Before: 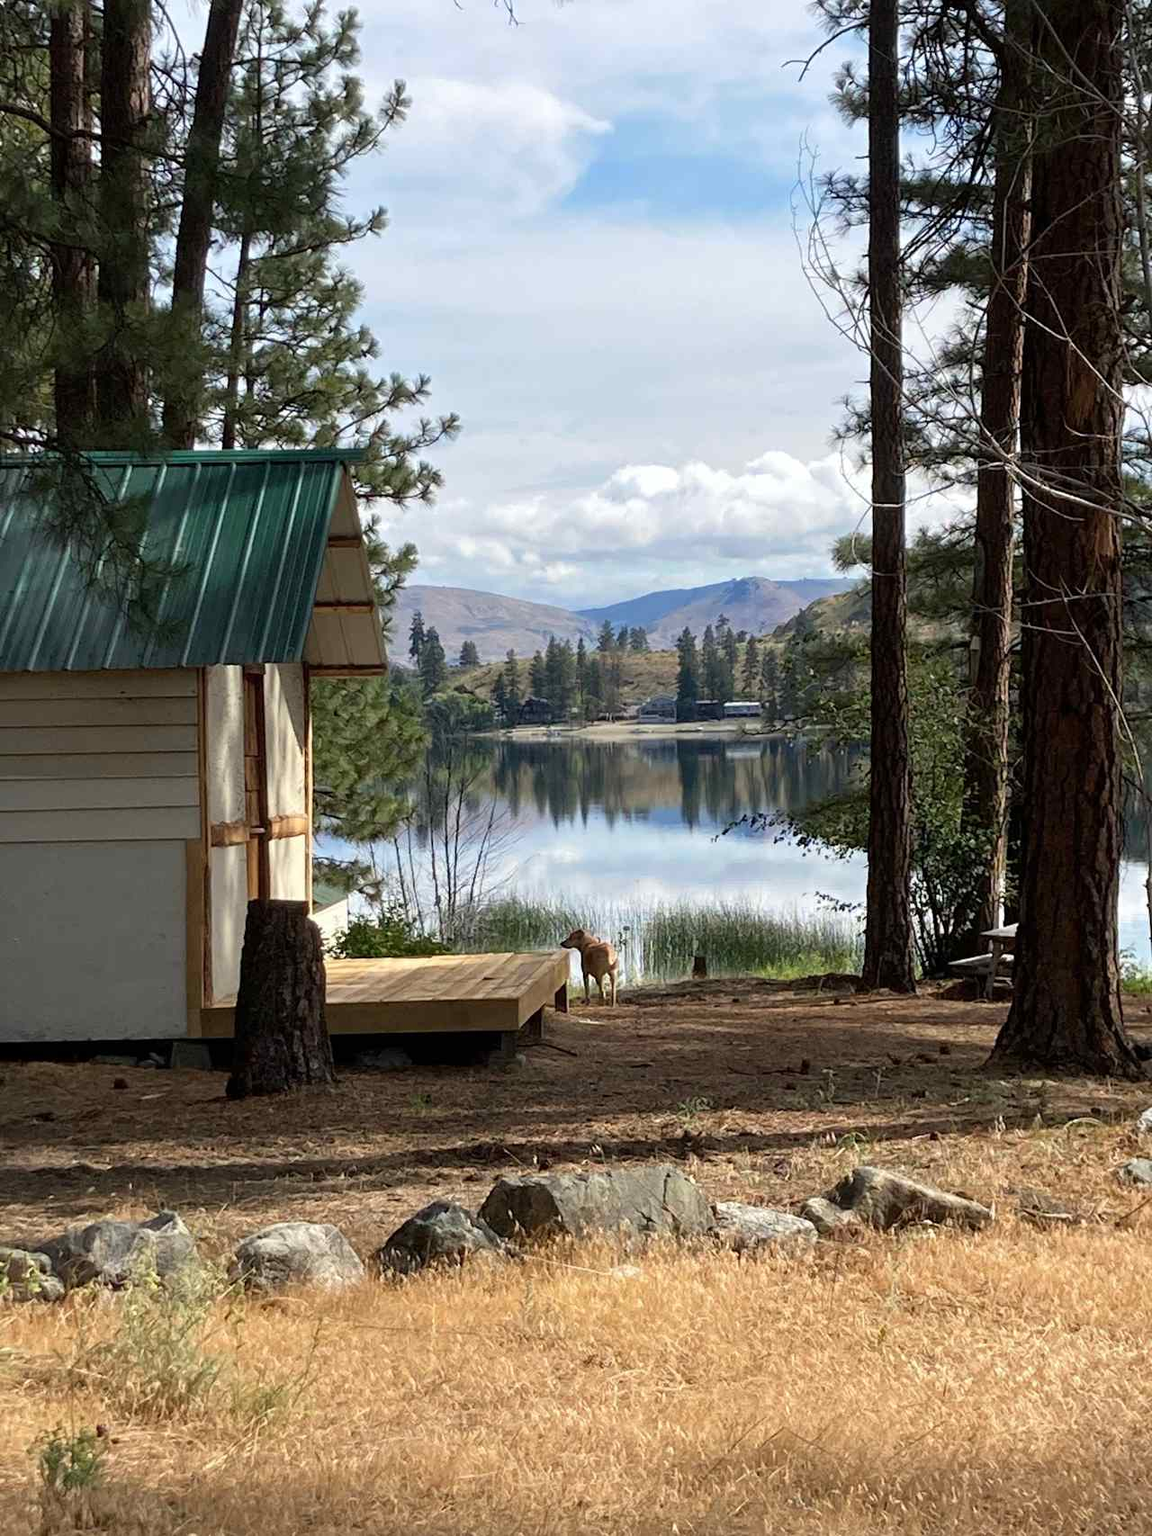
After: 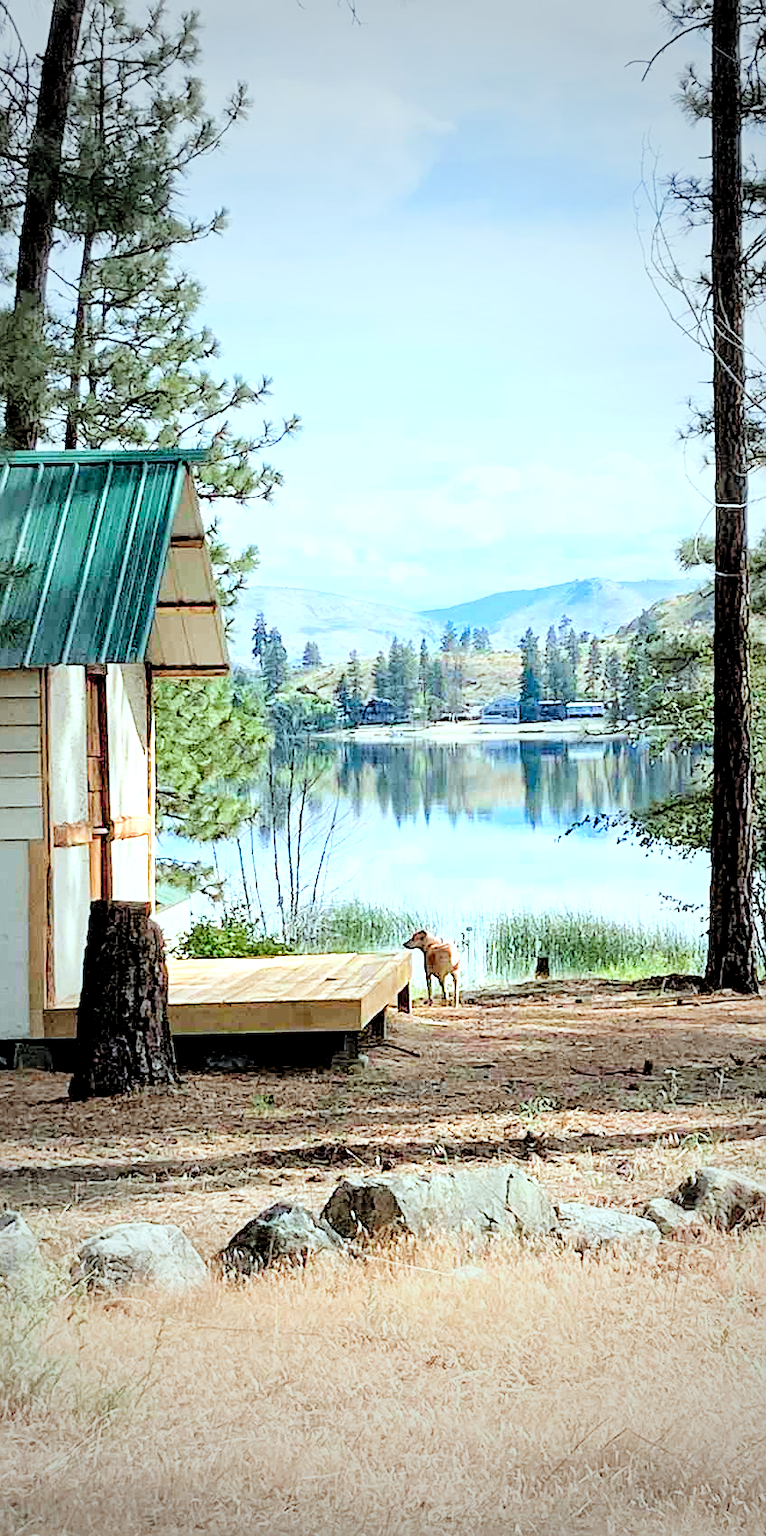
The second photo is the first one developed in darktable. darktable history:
sharpen: on, module defaults
filmic rgb: black relative exposure -4.33 EV, white relative exposure 4.56 EV, hardness 2.38, contrast 1.053
levels: black 0.073%, levels [0.008, 0.318, 0.836]
exposure: black level correction 0, exposure 1 EV, compensate highlight preservation false
local contrast: mode bilateral grid, contrast 20, coarseness 51, detail 129%, midtone range 0.2
color correction: highlights a* -10.34, highlights b* -10.4
crop and rotate: left 13.741%, right 19.7%
vignetting: fall-off start 34.55%, fall-off radius 64.85%, width/height ratio 0.953
